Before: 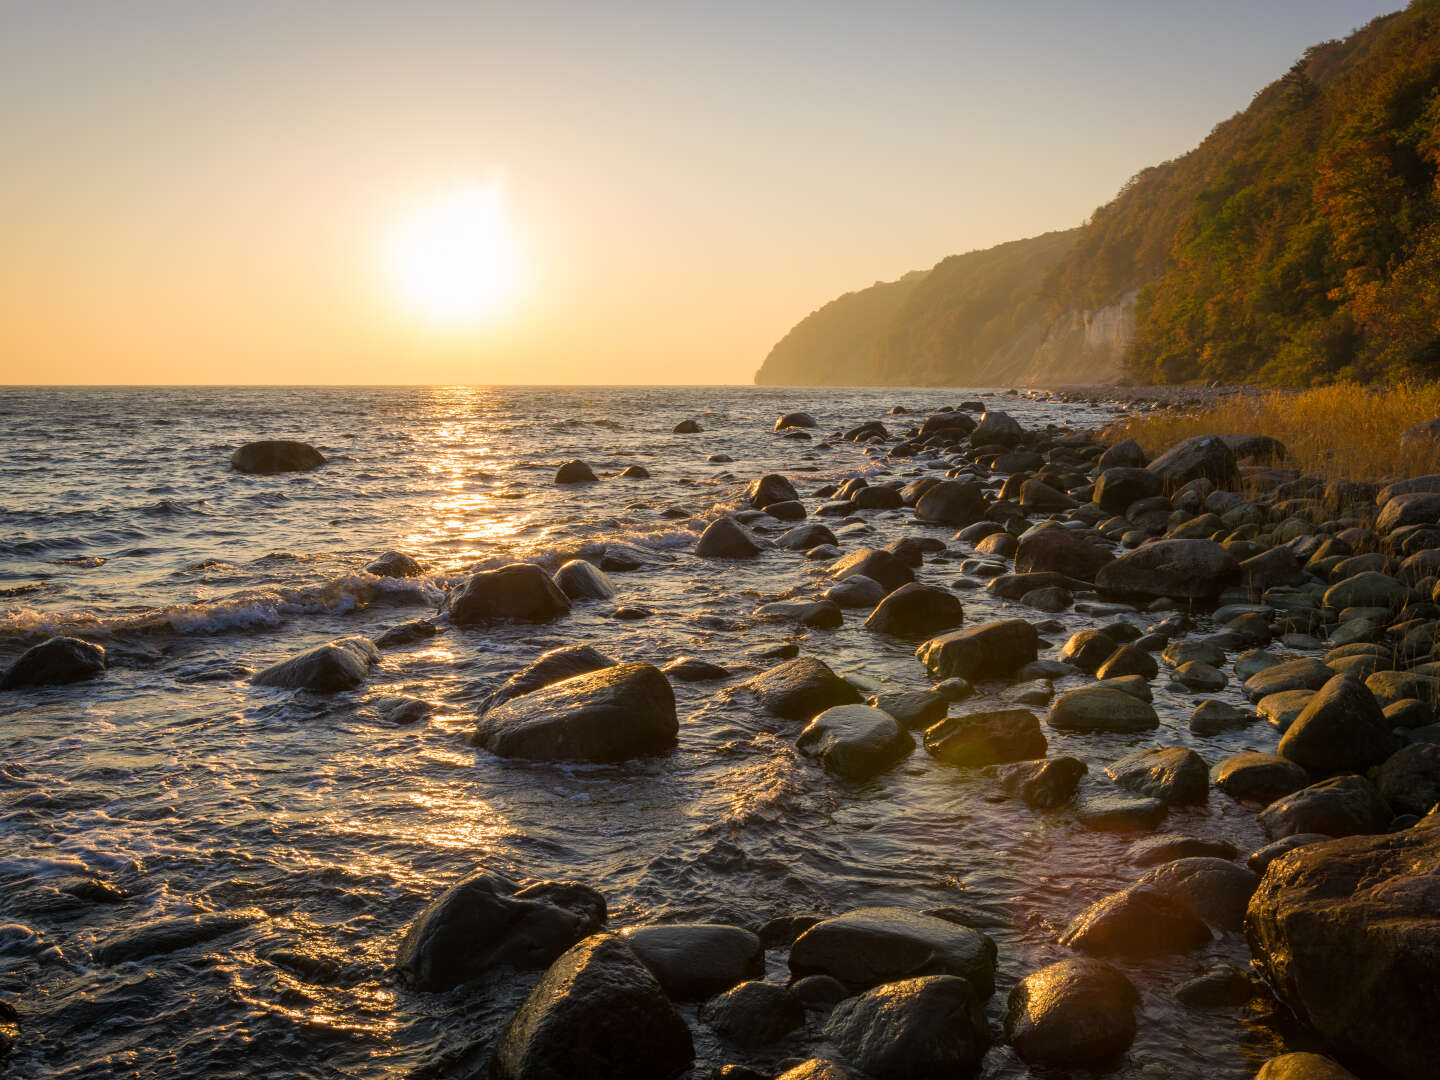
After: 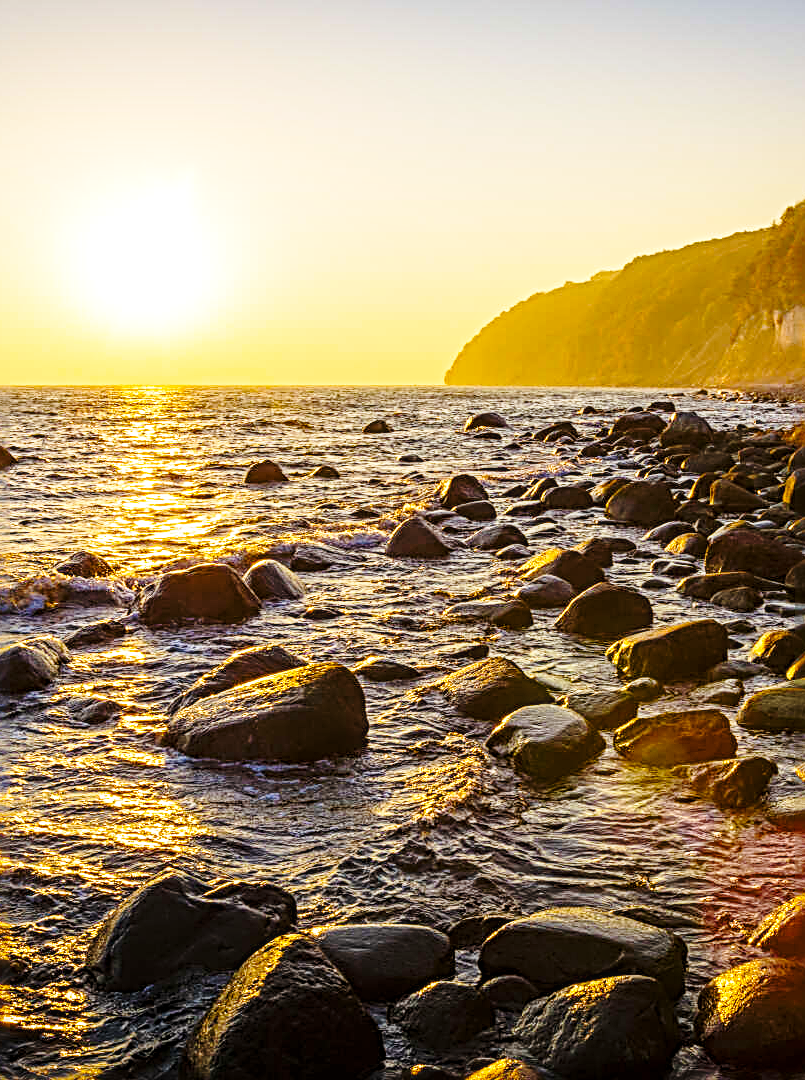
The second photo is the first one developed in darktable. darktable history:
local contrast: on, module defaults
color balance rgb: shadows lift › chroma 1.005%, shadows lift › hue 28.98°, linear chroma grading › global chroma 15.585%, perceptual saturation grading › global saturation 30.161%
sharpen: radius 3.728, amount 0.92
base curve: curves: ch0 [(0, 0) (0.028, 0.03) (0.121, 0.232) (0.46, 0.748) (0.859, 0.968) (1, 1)], preserve colors none
crop: left 21.546%, right 22.49%
